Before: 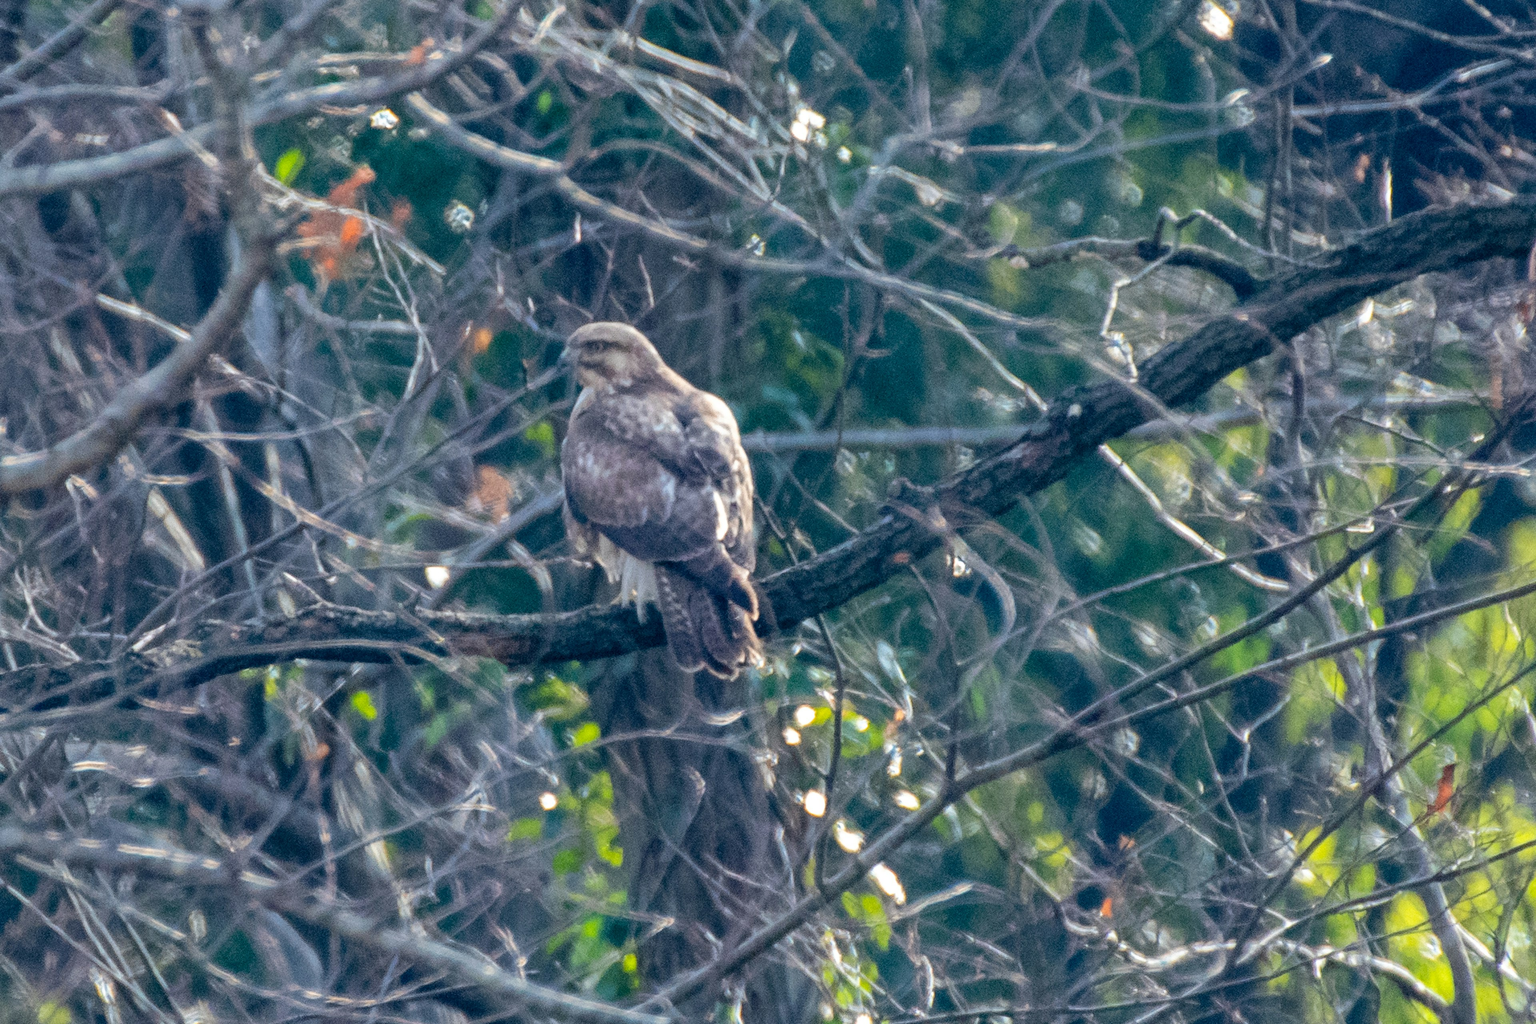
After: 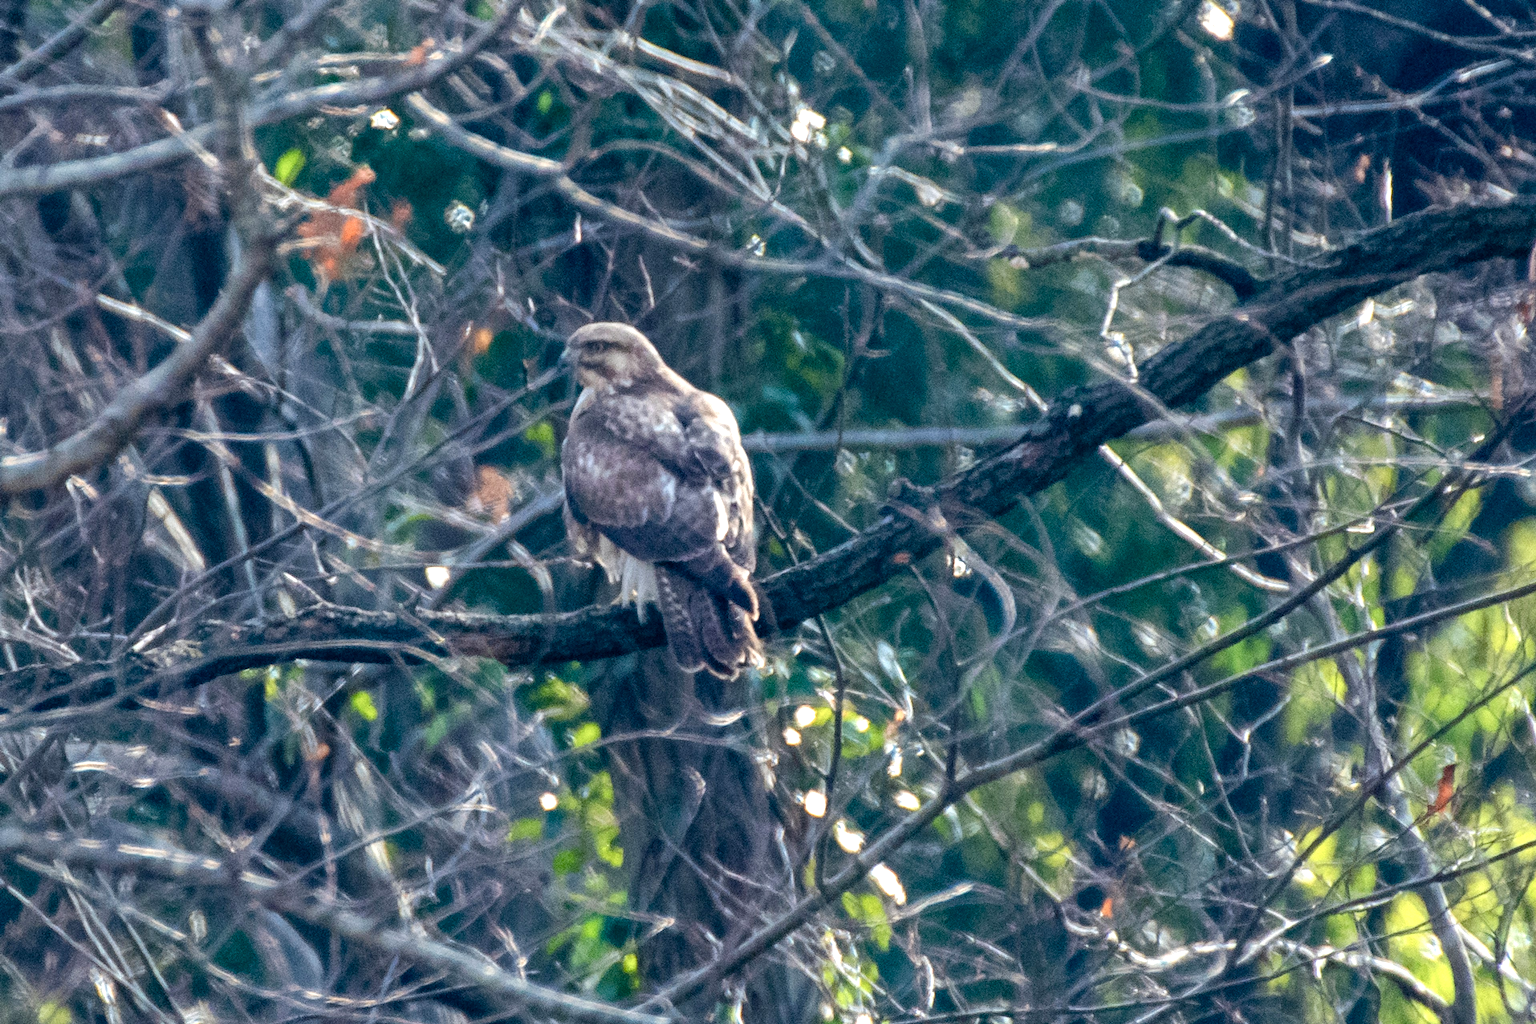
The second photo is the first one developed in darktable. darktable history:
tone equalizer: on, module defaults
color balance rgb: shadows lift › luminance -20%, power › hue 72.24°, highlights gain › luminance 15%, global offset › hue 171.6°, perceptual saturation grading › highlights -30%, perceptual saturation grading › shadows 20%, global vibrance 30%, contrast 10%
